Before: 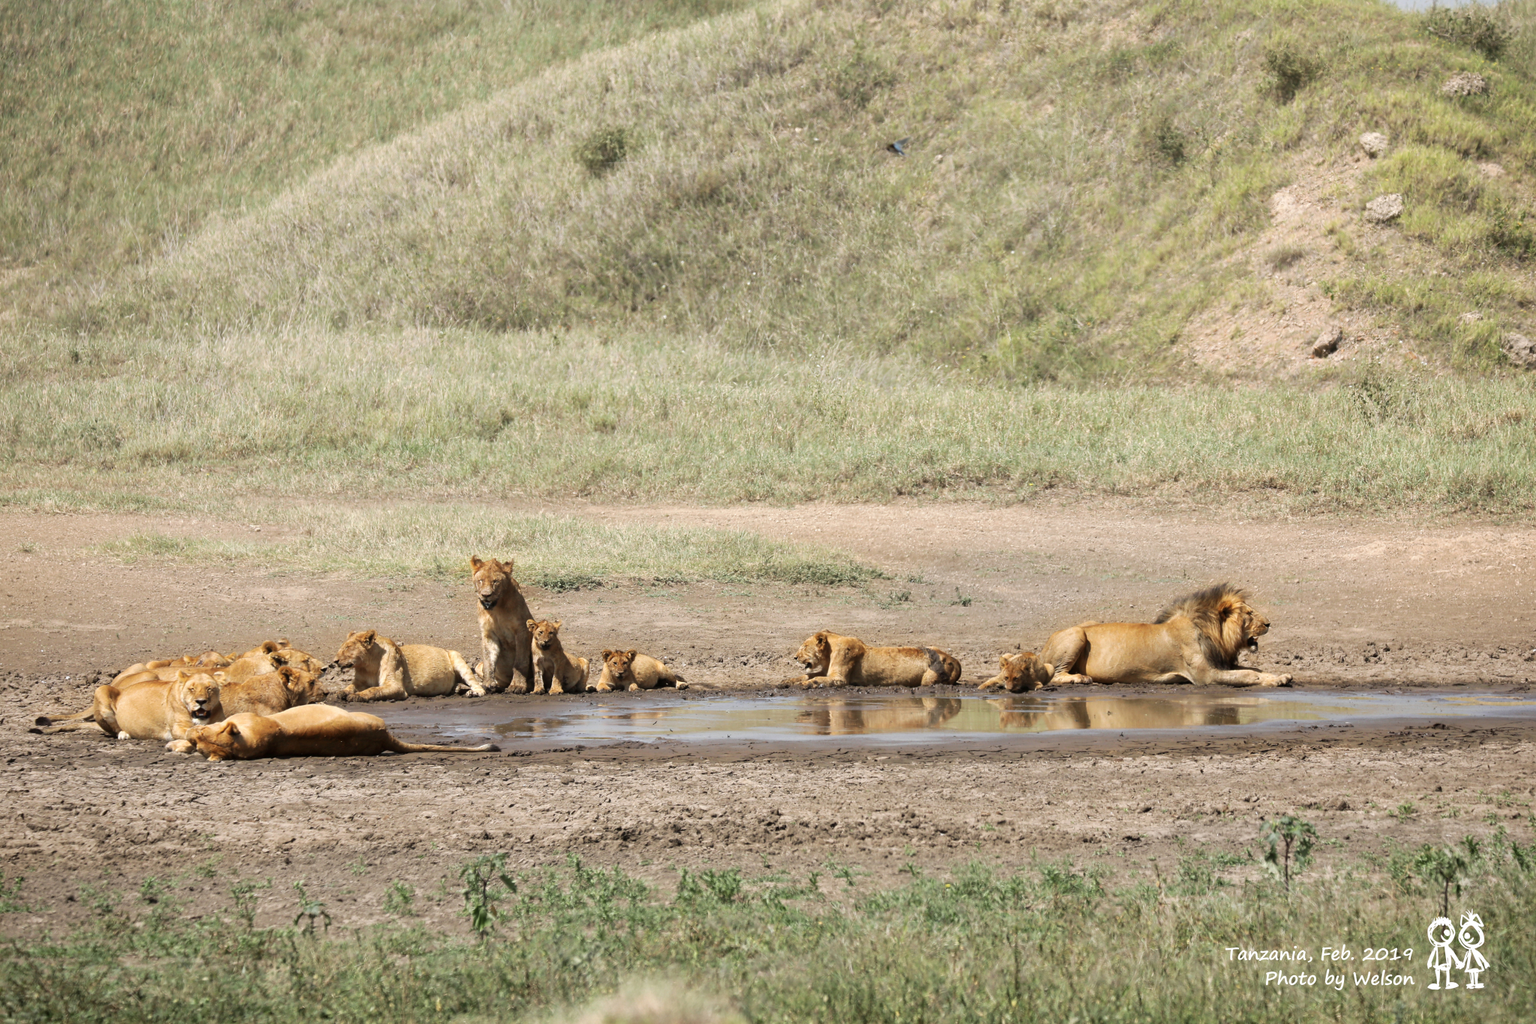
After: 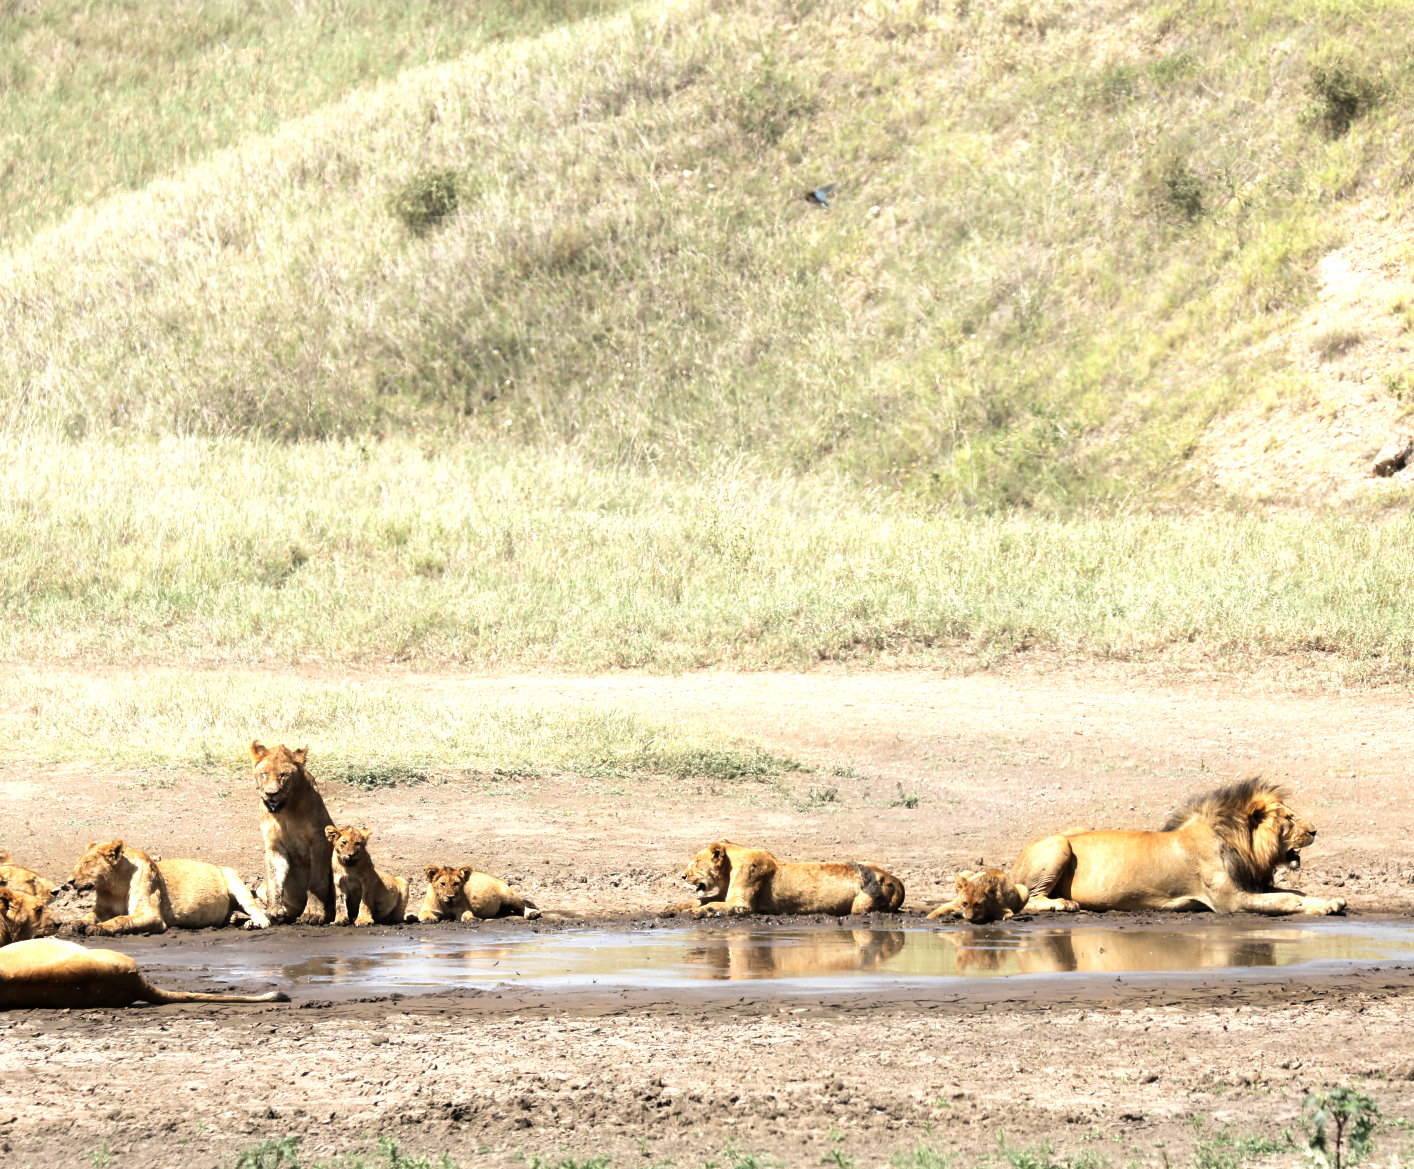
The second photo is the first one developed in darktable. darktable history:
tone equalizer: -8 EV -1.09 EV, -7 EV -0.993 EV, -6 EV -0.849 EV, -5 EV -0.568 EV, -3 EV 0.607 EV, -2 EV 0.871 EV, -1 EV 0.993 EV, +0 EV 1.08 EV, smoothing diameter 2.22%, edges refinement/feathering 18.26, mask exposure compensation -1.57 EV, filter diffusion 5
crop: left 18.44%, right 12.206%, bottom 14.329%
exposure: compensate exposure bias true, compensate highlight preservation false
